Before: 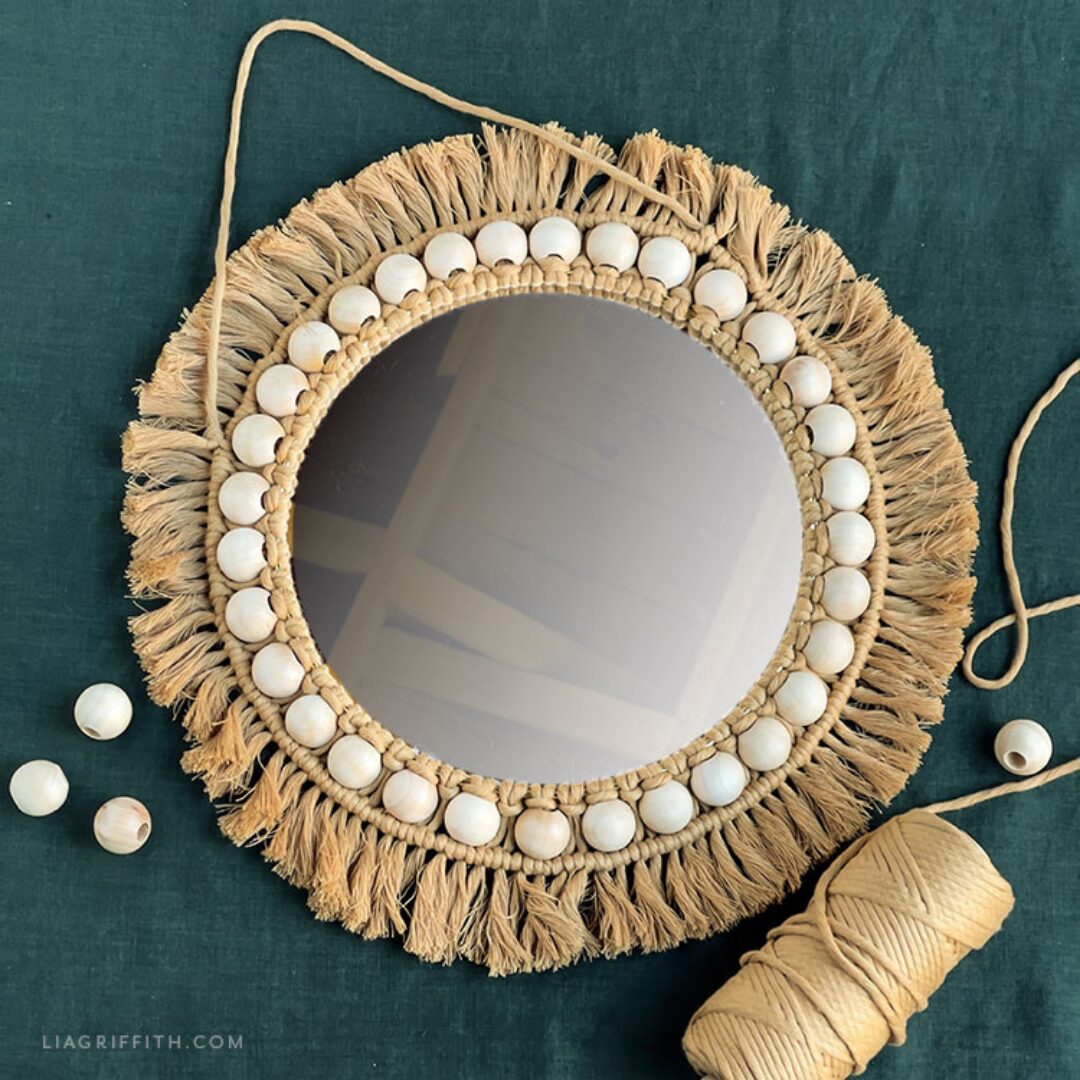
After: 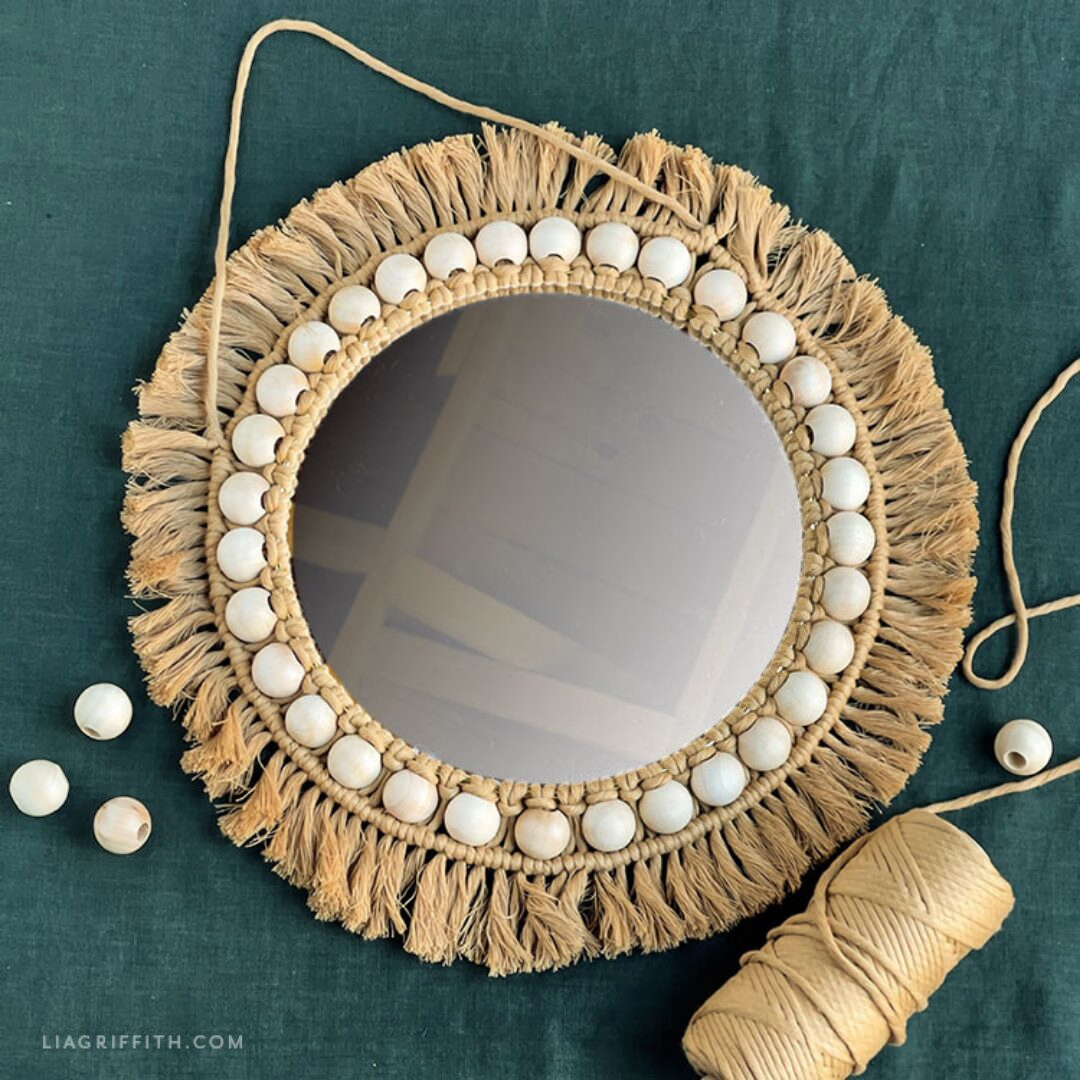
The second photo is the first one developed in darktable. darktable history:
shadows and highlights: shadows 52.95, soften with gaussian
